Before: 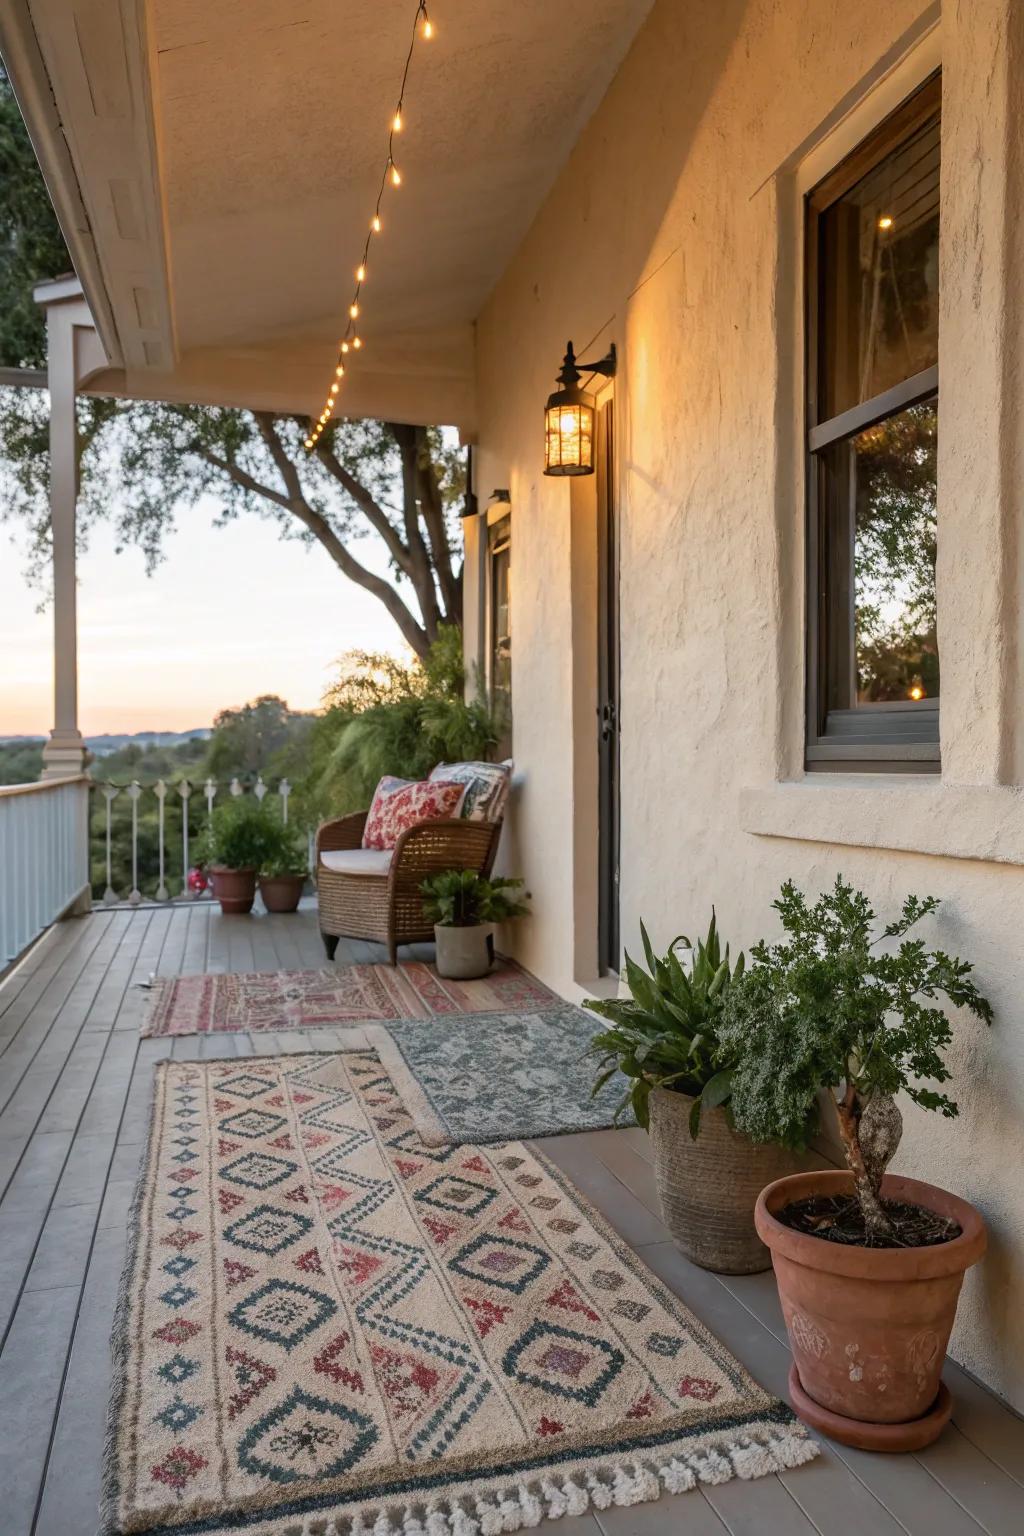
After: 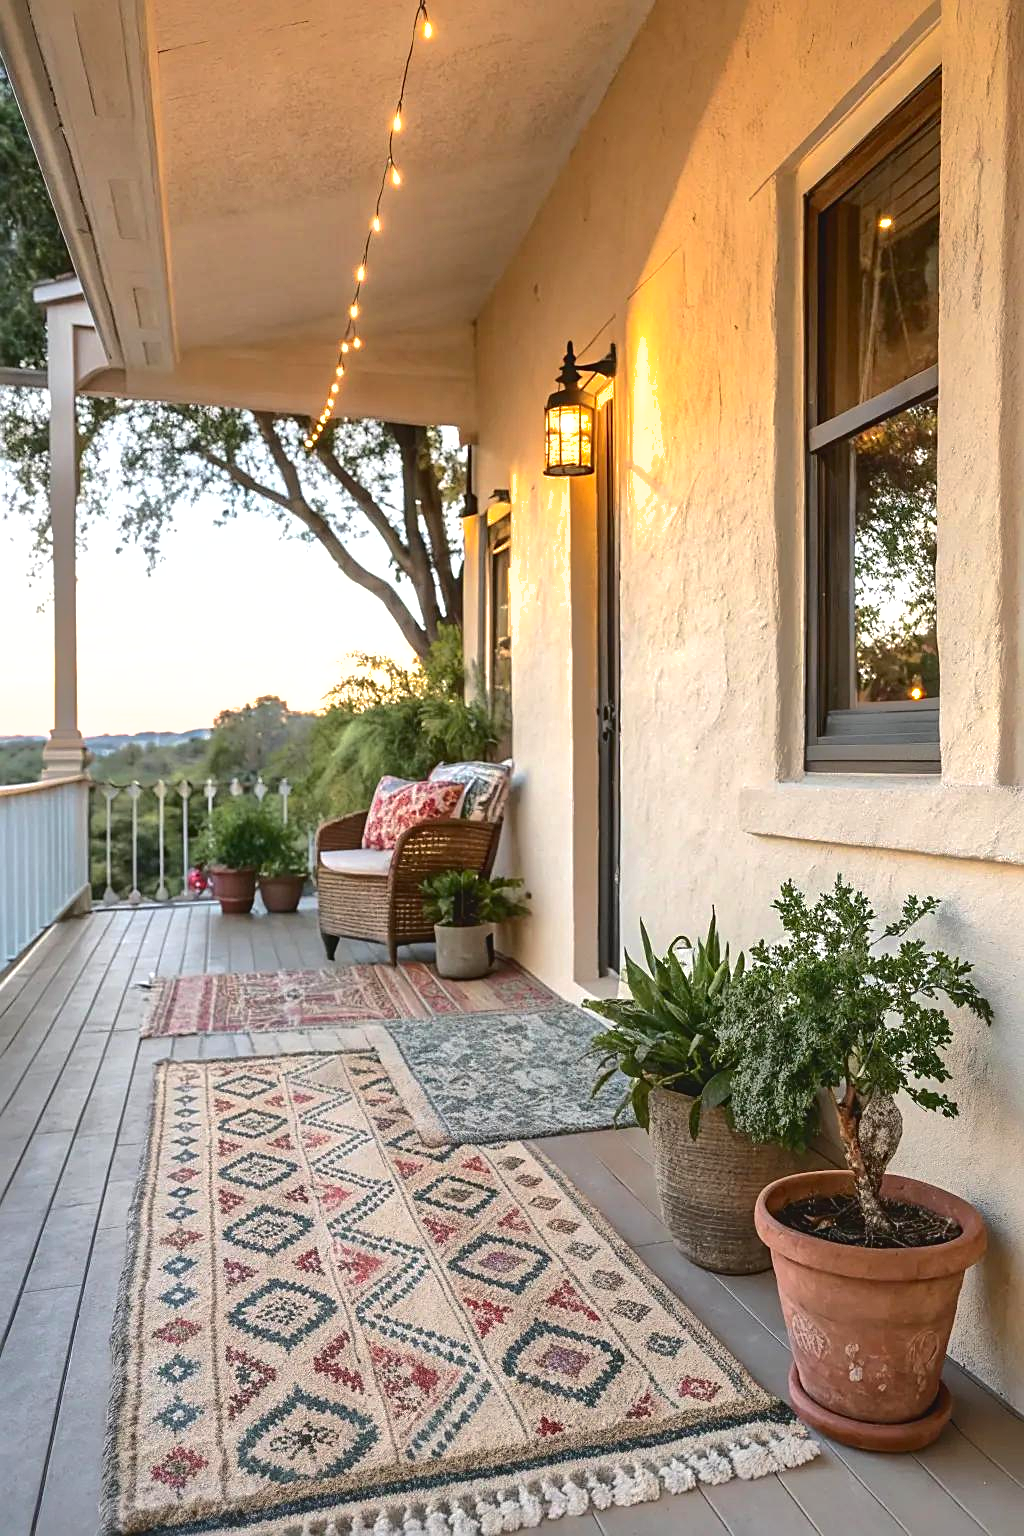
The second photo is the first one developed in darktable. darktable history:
shadows and highlights: shadows 40.18, highlights -59.76
sharpen: on, module defaults
tone curve: curves: ch0 [(0, 0.032) (0.181, 0.156) (0.751, 0.829) (1, 1)], color space Lab, independent channels, preserve colors none
exposure: black level correction 0, exposure 0.694 EV, compensate exposure bias true, compensate highlight preservation false
